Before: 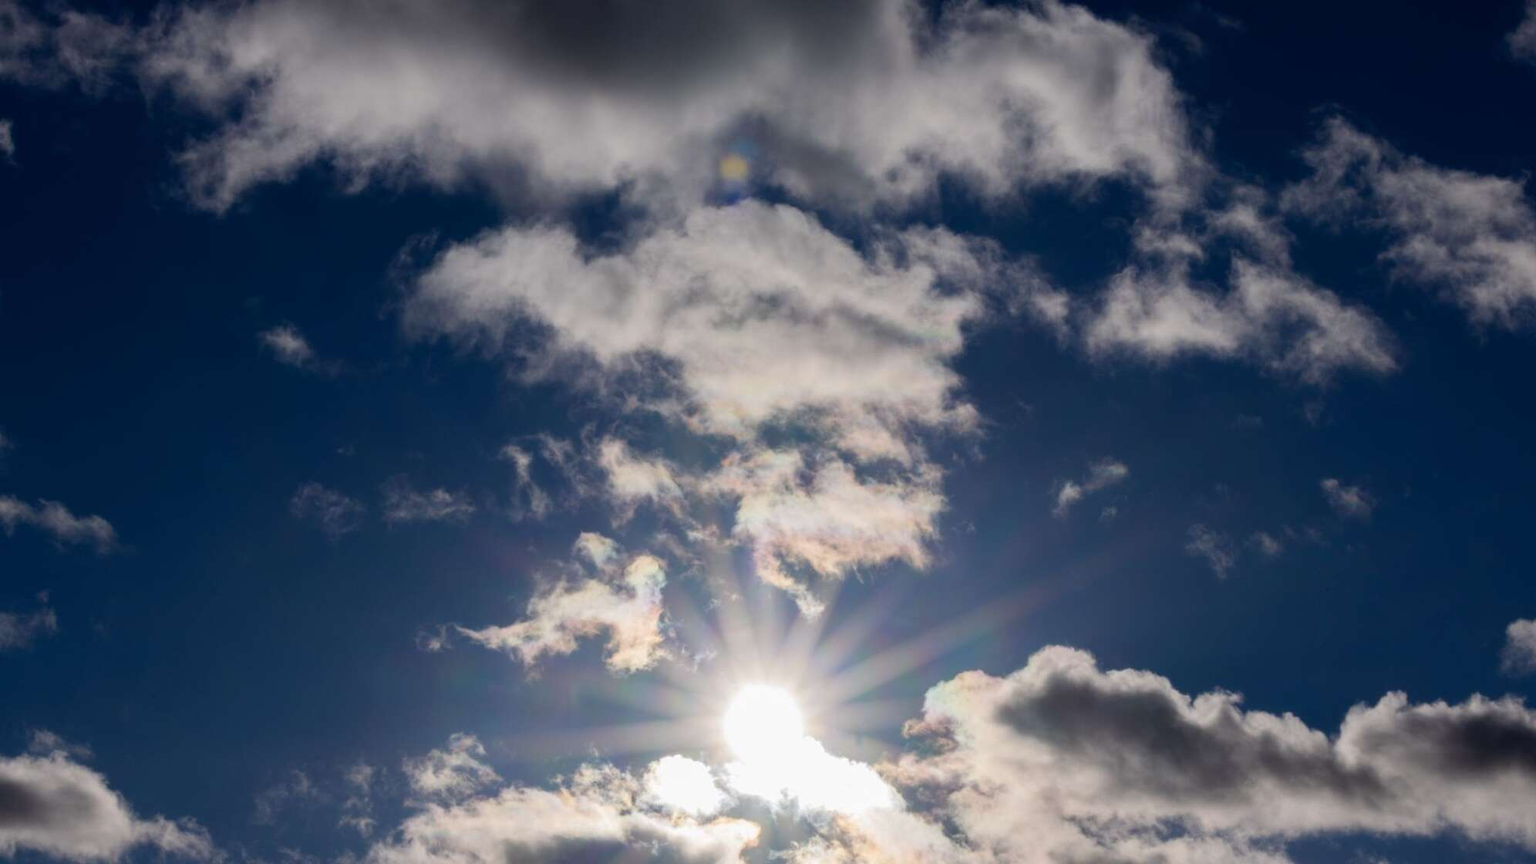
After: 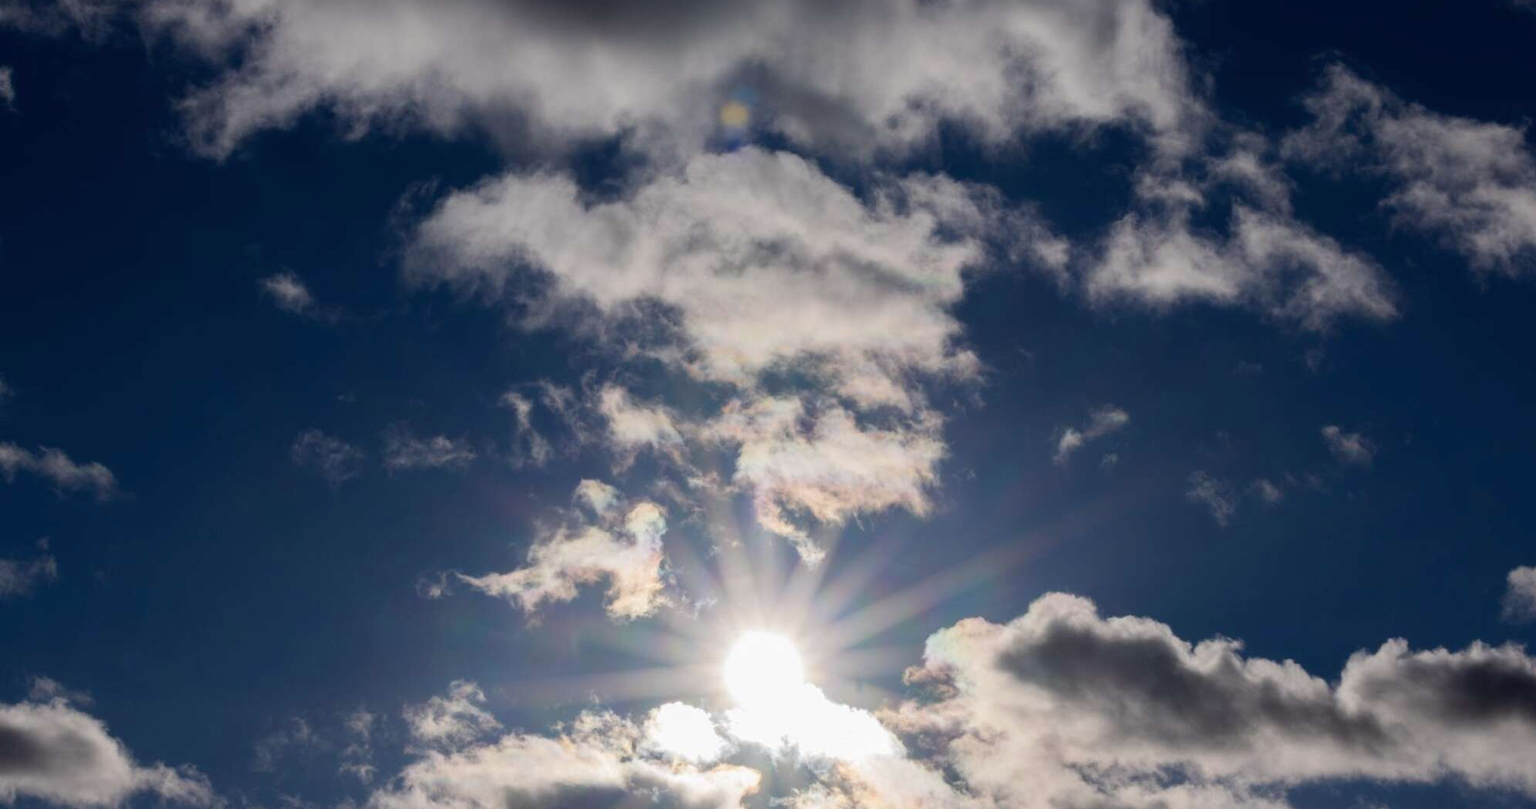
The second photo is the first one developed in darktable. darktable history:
crop and rotate: top 6.25%
contrast brightness saturation: saturation -0.05
